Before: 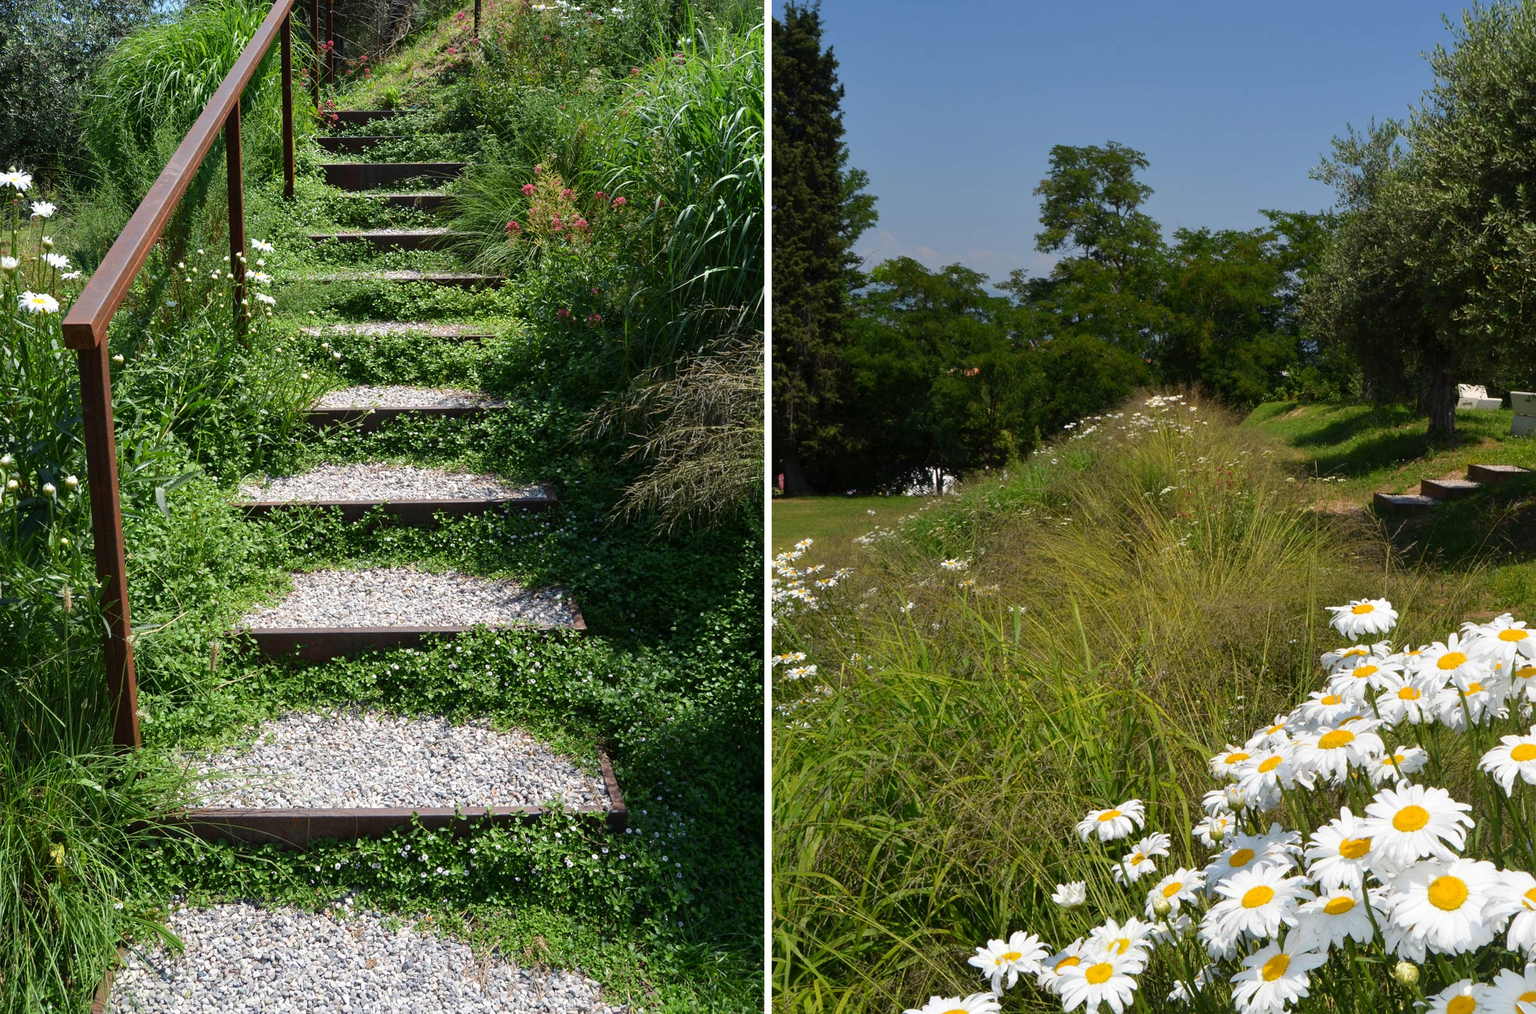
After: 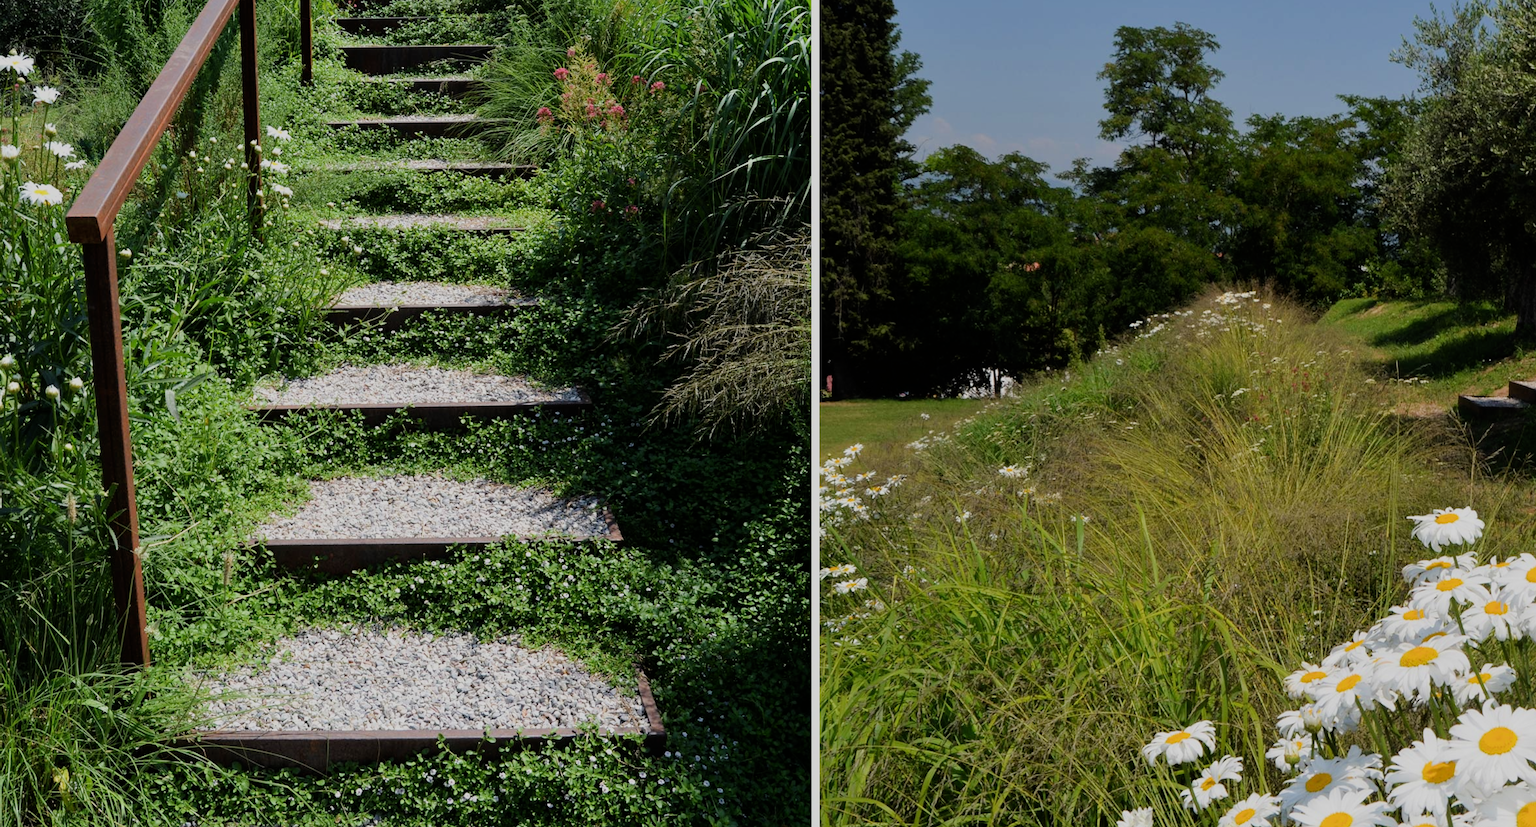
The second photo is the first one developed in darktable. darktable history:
crop and rotate: angle 0.026°, top 11.874%, right 5.715%, bottom 11.145%
filmic rgb: black relative exposure -7.65 EV, white relative exposure 4.56 EV, hardness 3.61
exposure: exposure -0.048 EV, compensate highlight preservation false
